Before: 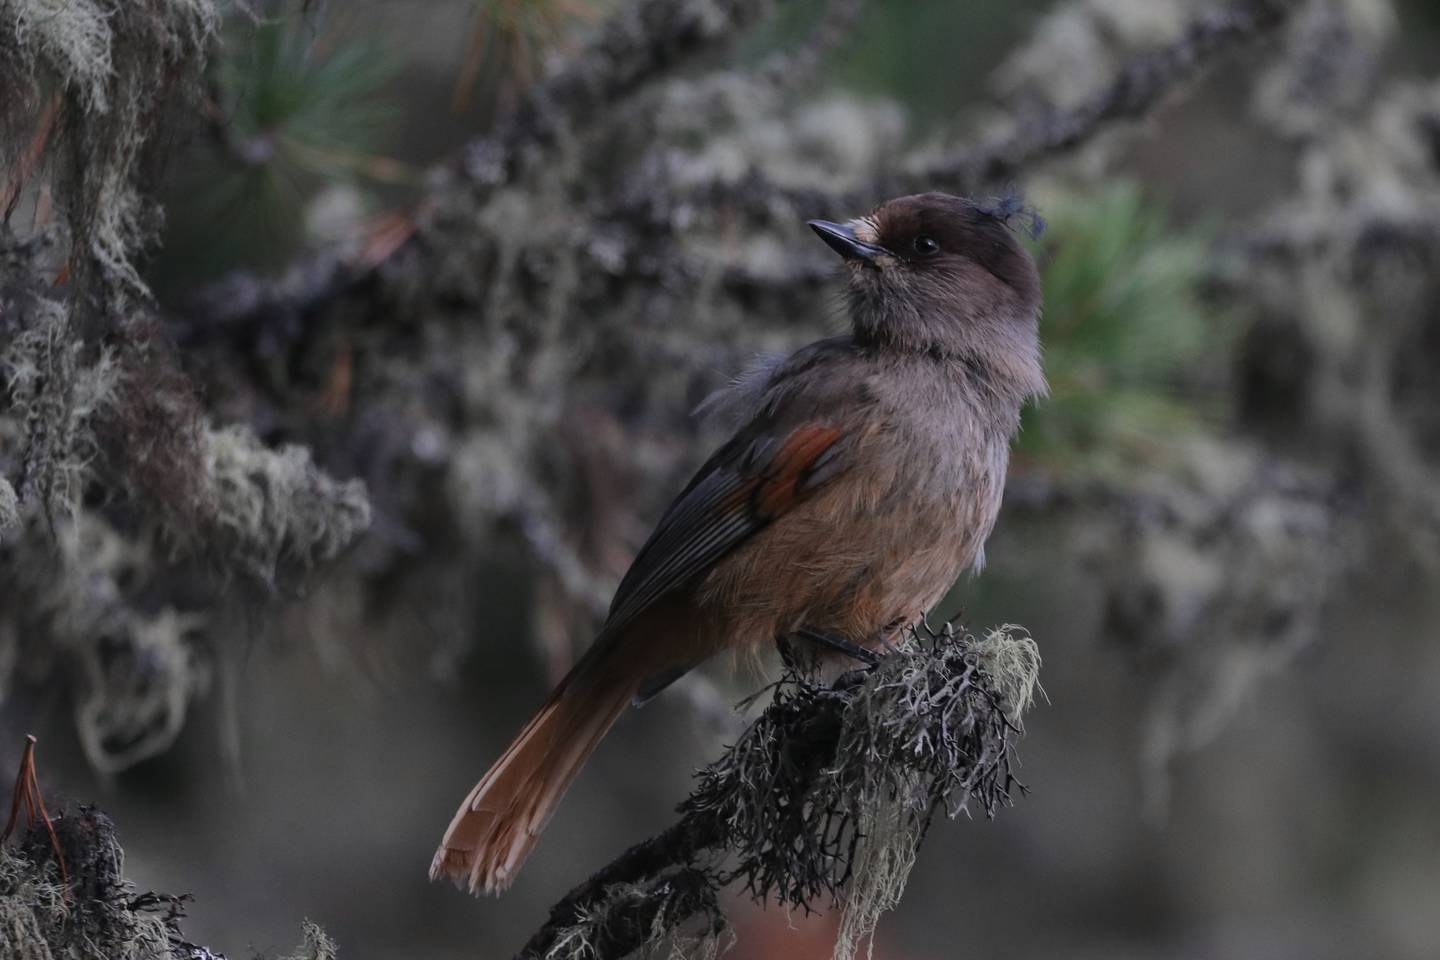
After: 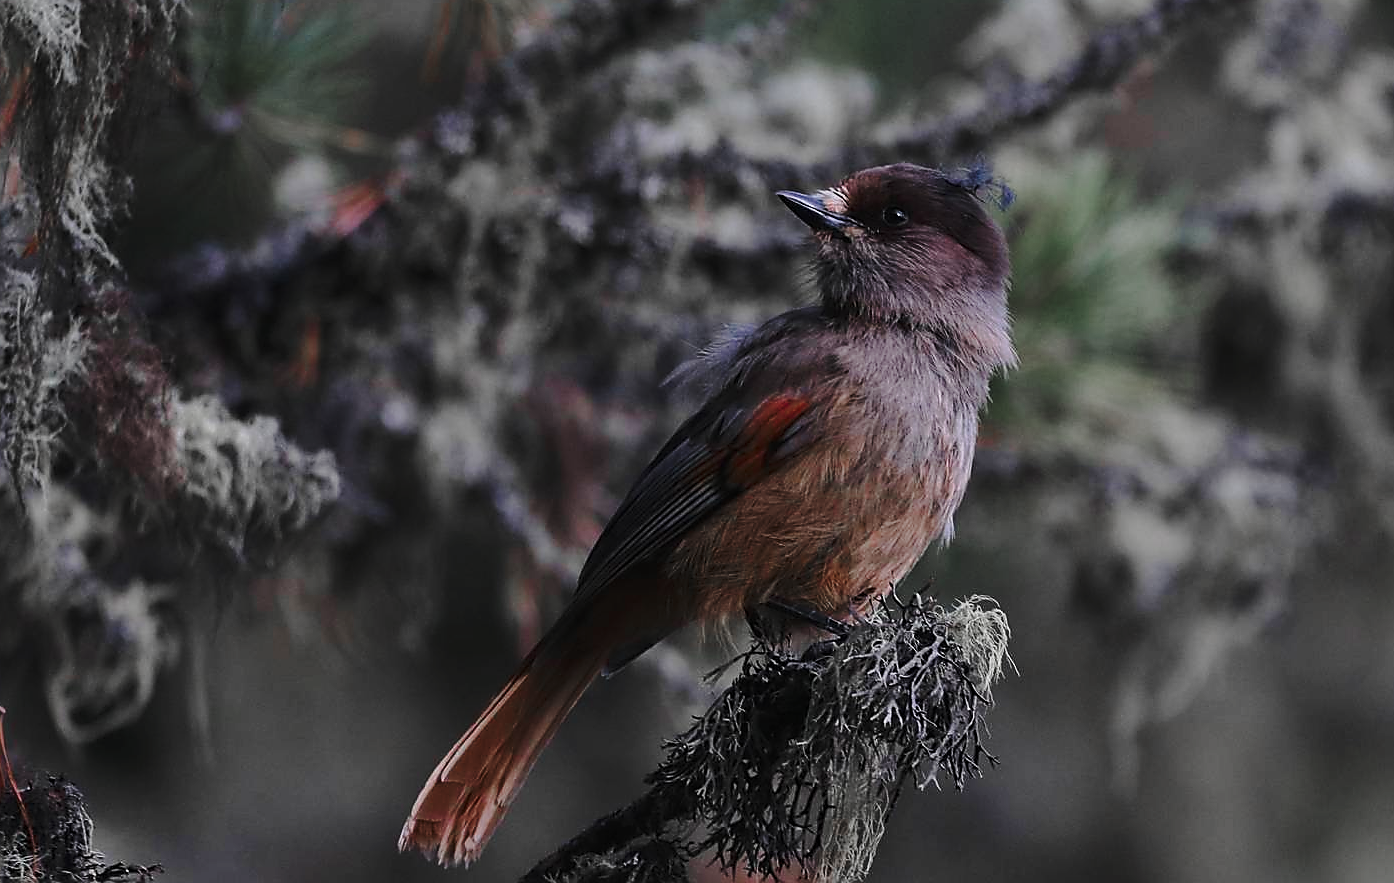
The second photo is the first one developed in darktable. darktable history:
tone curve: curves: ch0 [(0, 0) (0.234, 0.191) (0.48, 0.534) (0.608, 0.667) (0.725, 0.809) (0.864, 0.922) (1, 1)]; ch1 [(0, 0) (0.453, 0.43) (0.5, 0.5) (0.615, 0.649) (1, 1)]; ch2 [(0, 0) (0.5, 0.5) (0.586, 0.617) (1, 1)], preserve colors none
crop: left 2.195%, top 3.044%, right 0.991%, bottom 4.944%
sharpen: radius 1.361, amount 1.265, threshold 0.826
color zones: curves: ch1 [(0, 0.708) (0.088, 0.648) (0.245, 0.187) (0.429, 0.326) (0.571, 0.498) (0.714, 0.5) (0.857, 0.5) (1, 0.708)]
